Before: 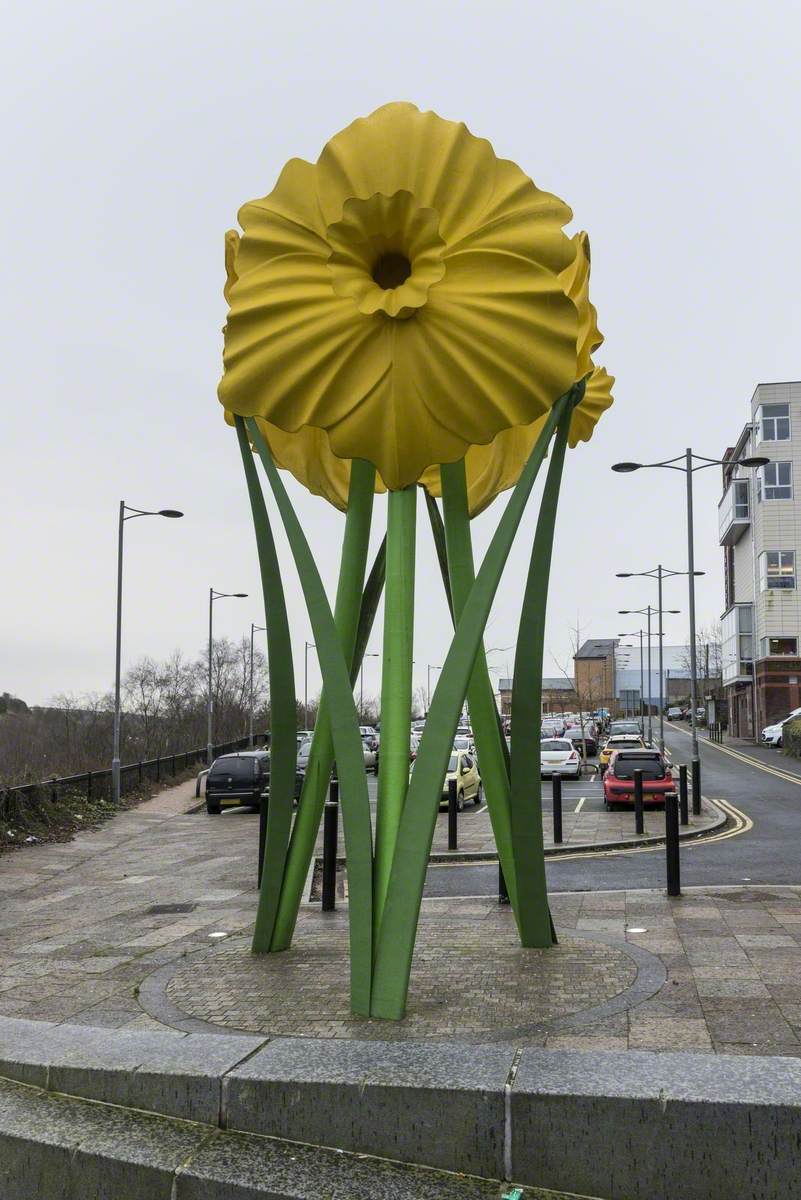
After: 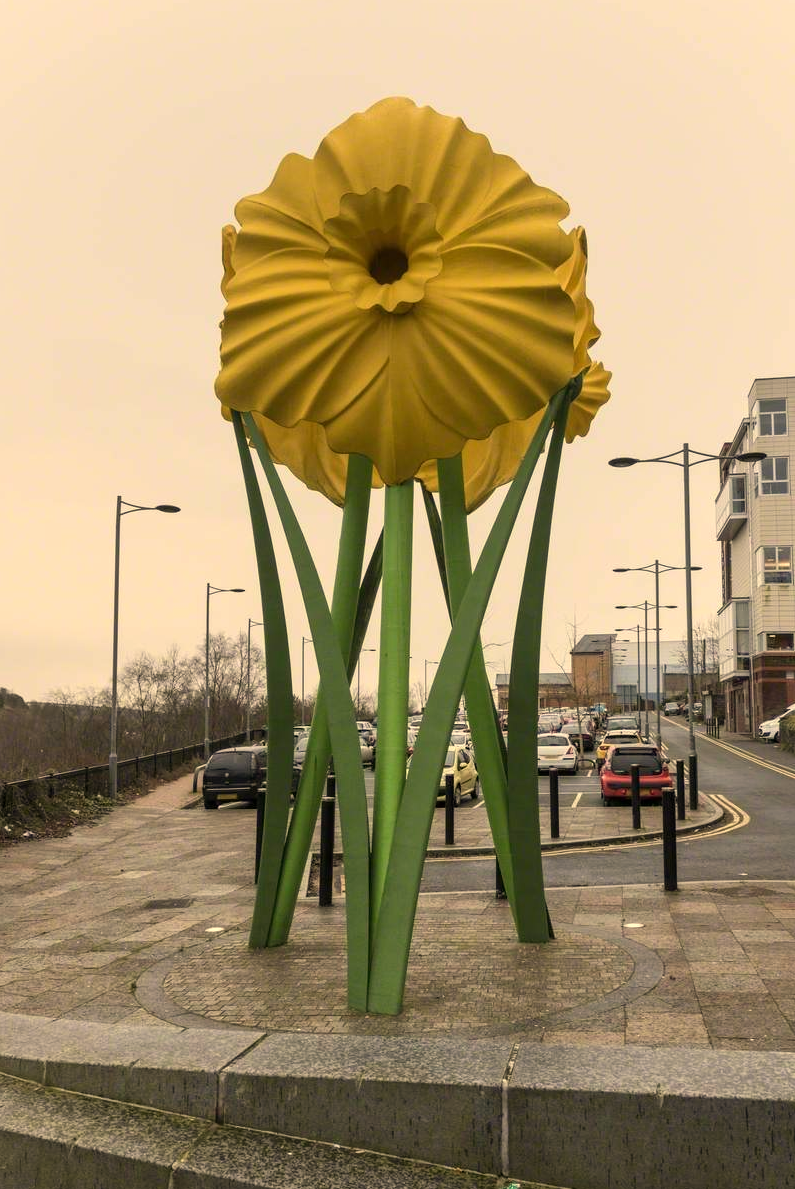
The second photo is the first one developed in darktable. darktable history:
crop: left 0.434%, top 0.485%, right 0.244%, bottom 0.386%
white balance: red 1.138, green 0.996, blue 0.812
